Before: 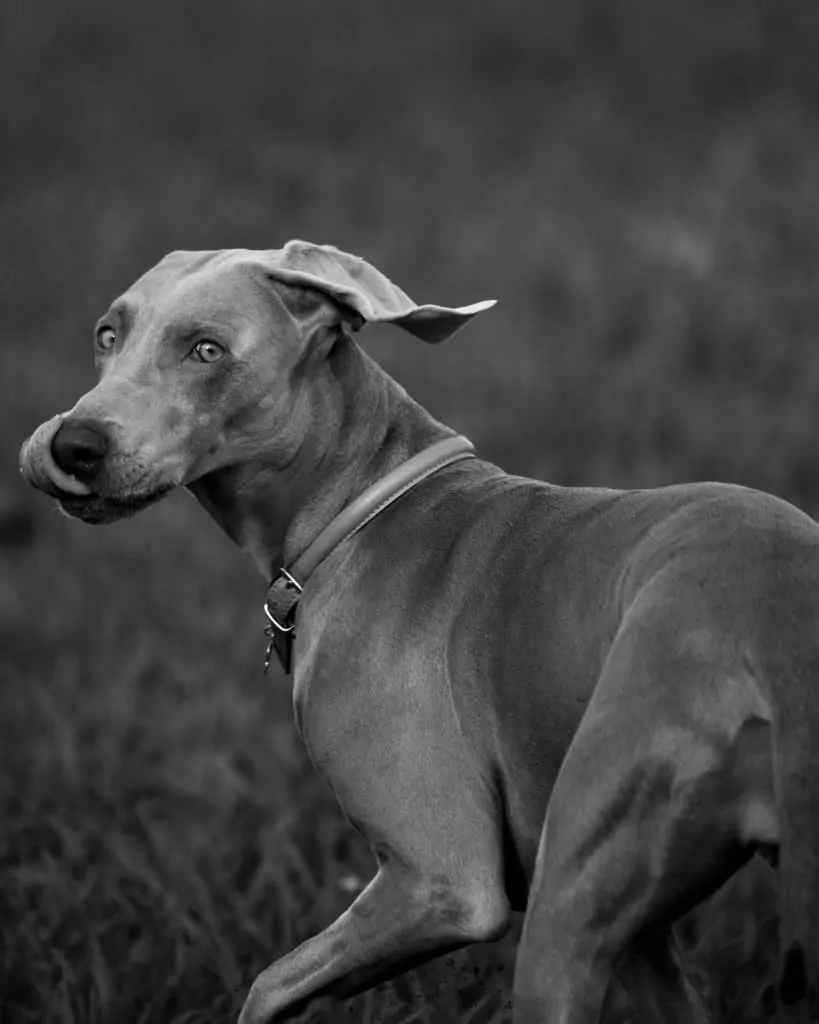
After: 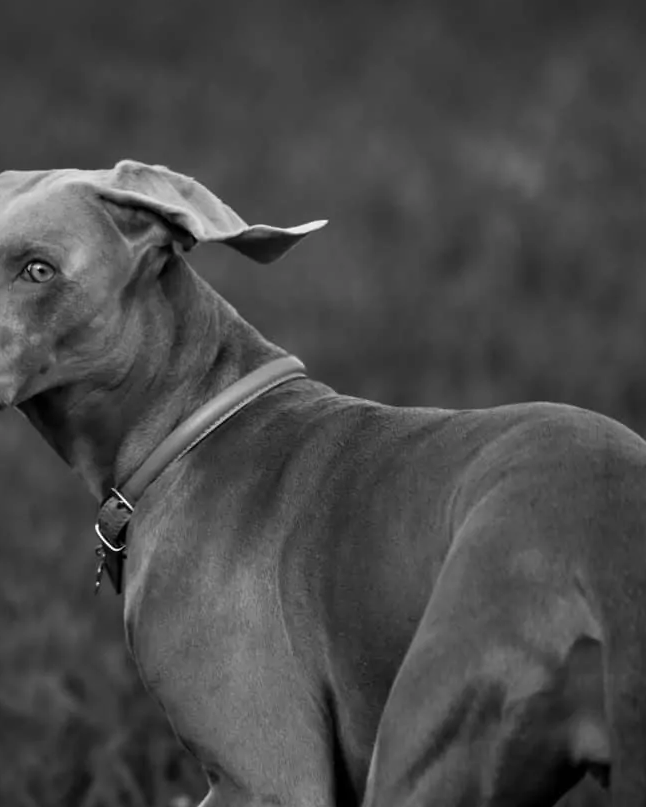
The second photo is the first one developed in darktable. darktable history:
crop and rotate: left 20.757%, top 7.834%, right 0.336%, bottom 13.349%
